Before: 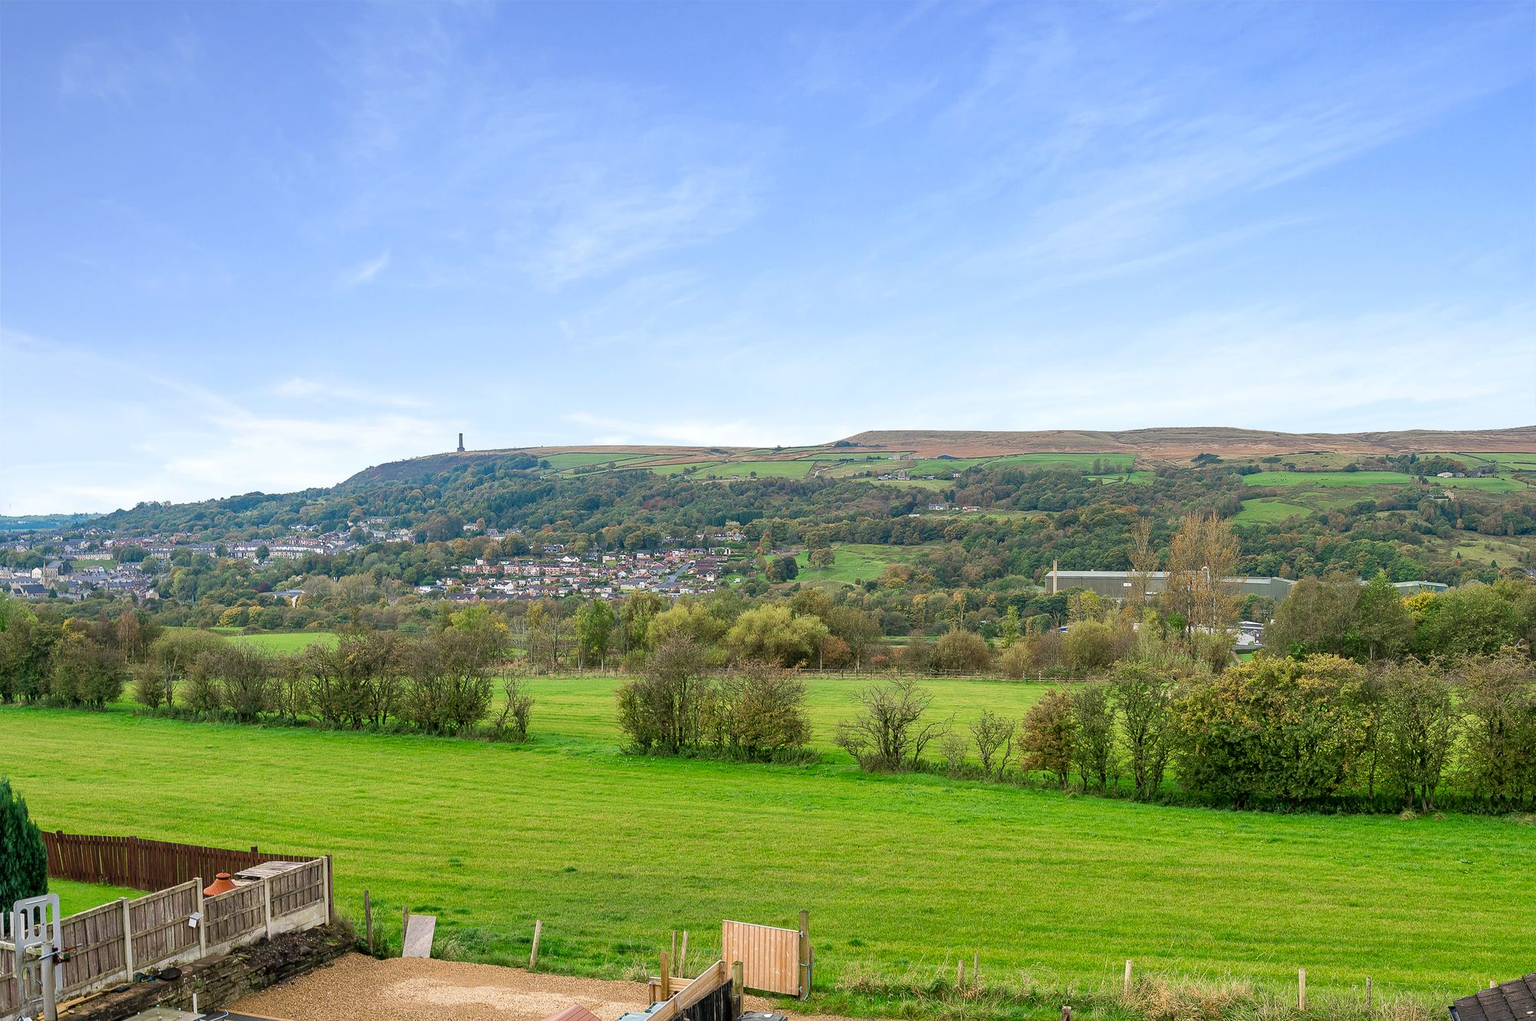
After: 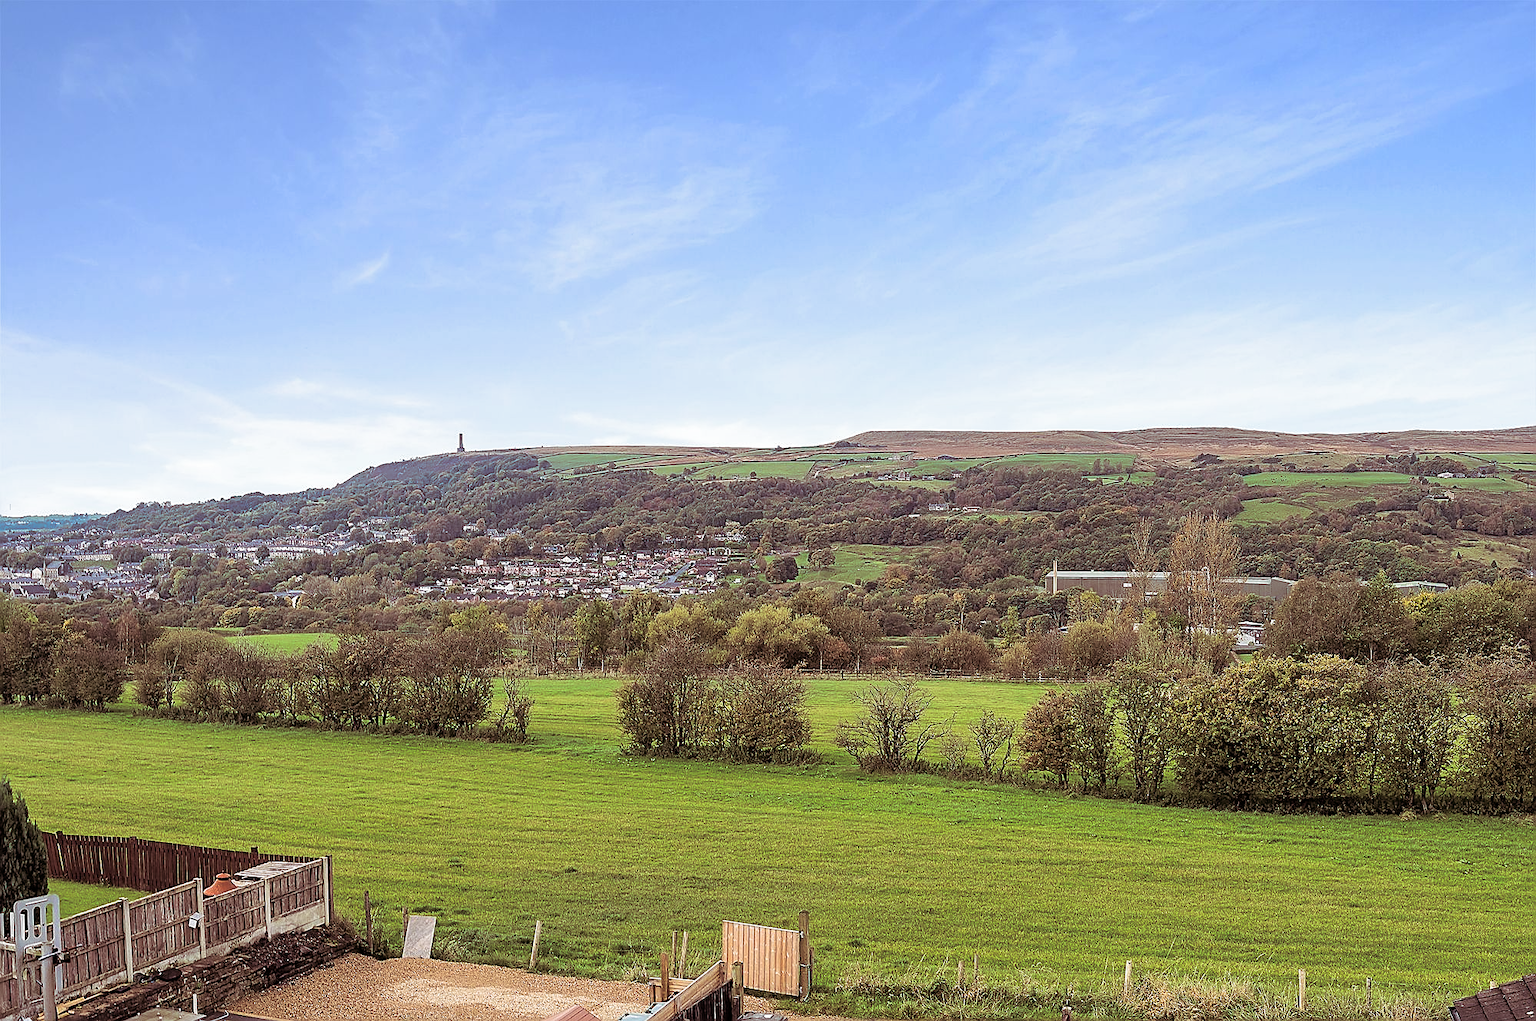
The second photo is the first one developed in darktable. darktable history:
sharpen: radius 1.4, amount 1.25, threshold 0.7
split-toning: shadows › saturation 0.41, highlights › saturation 0, compress 33.55%
